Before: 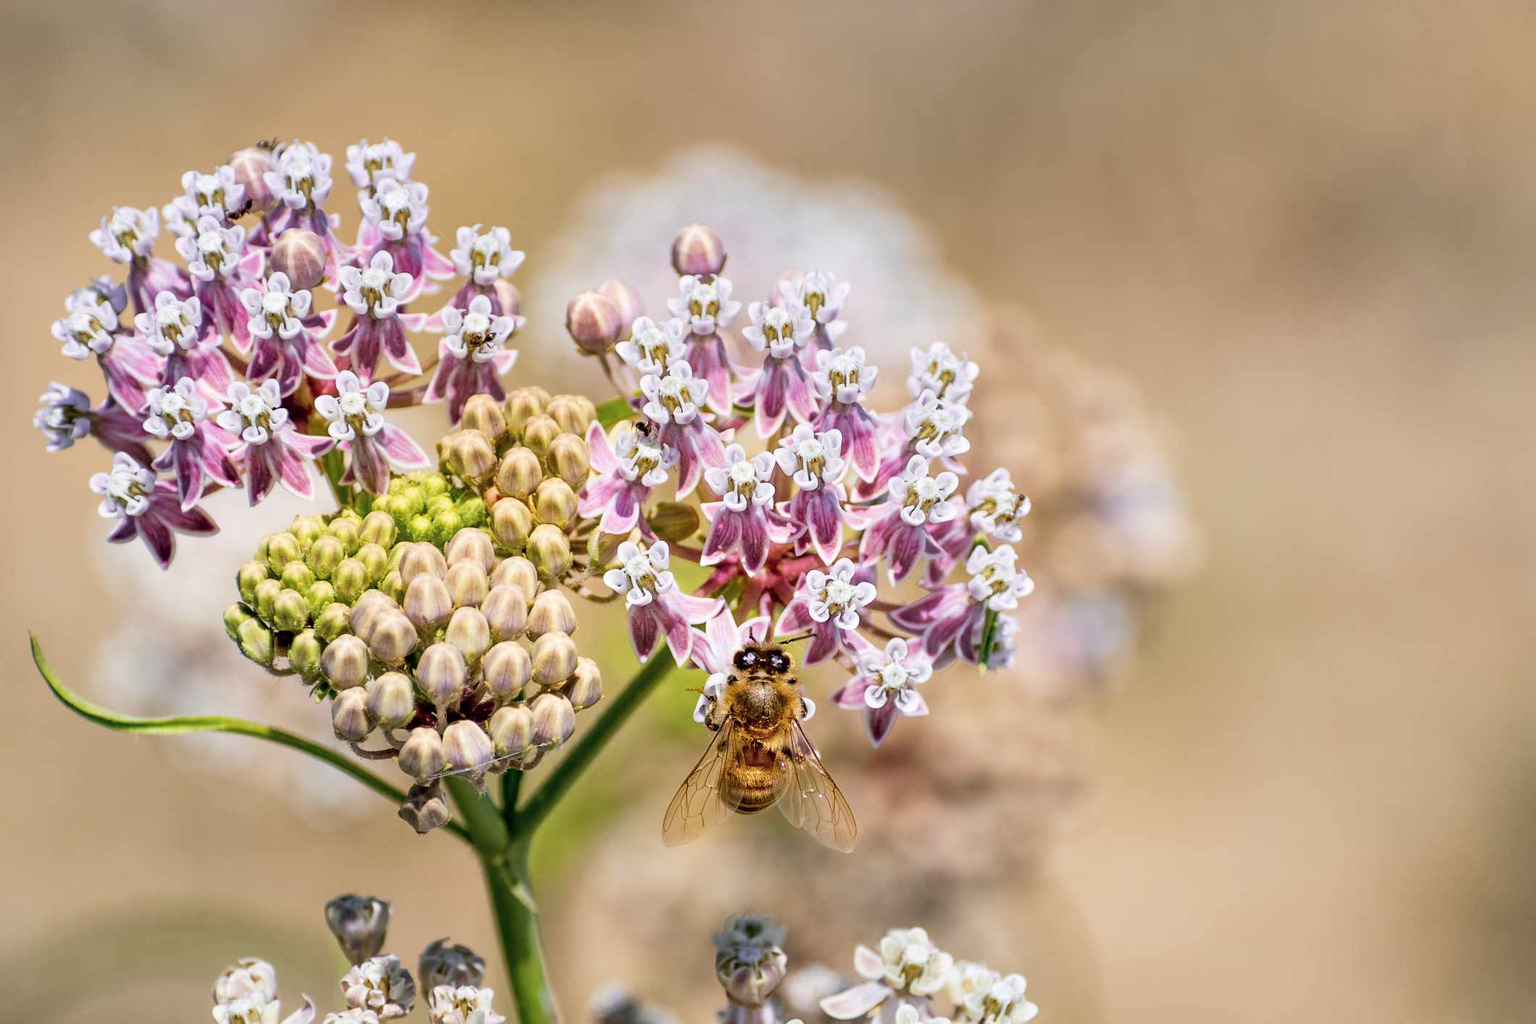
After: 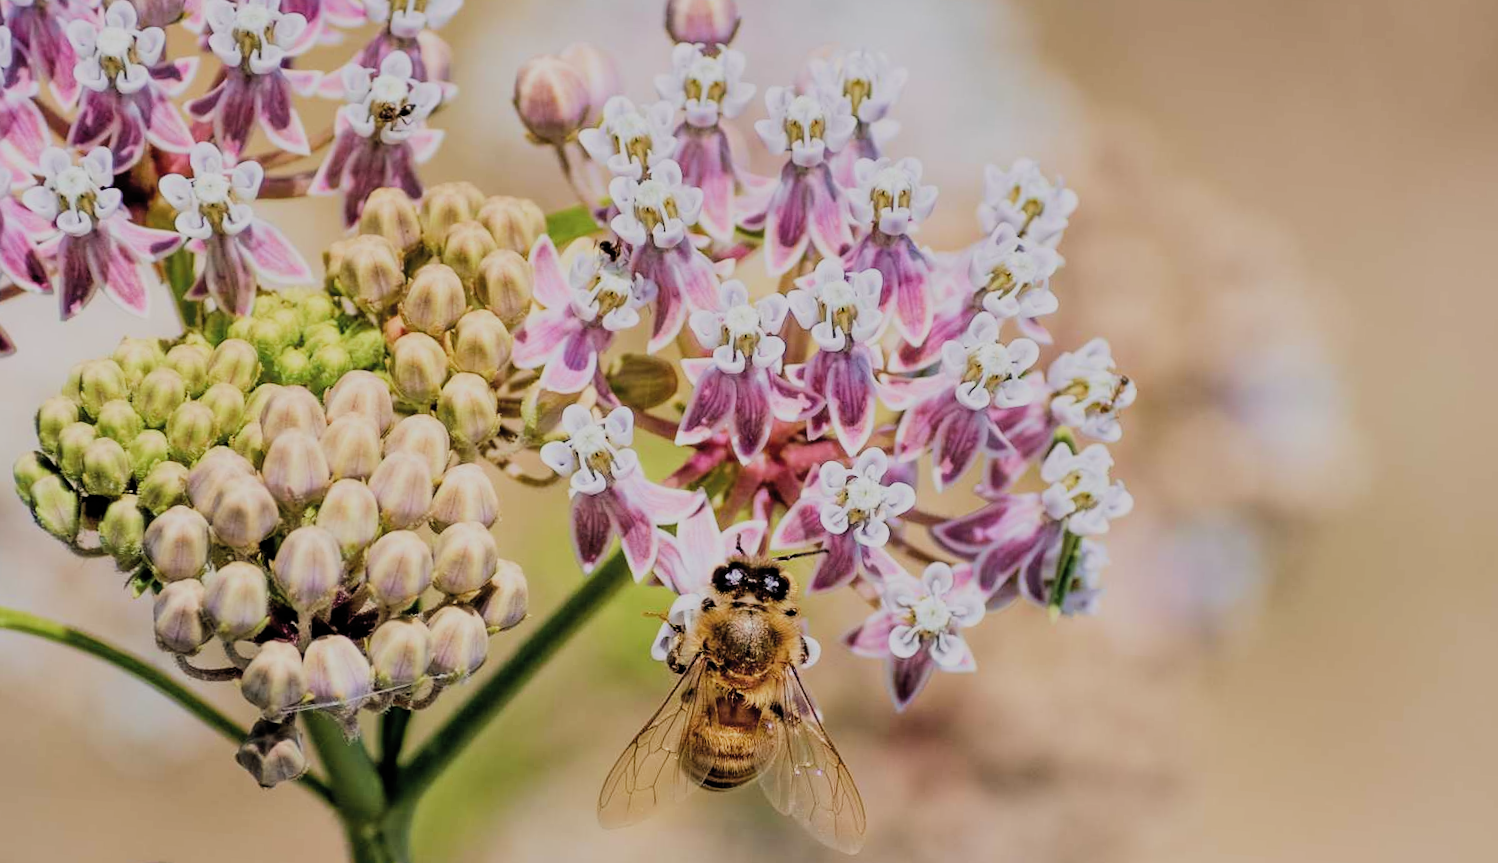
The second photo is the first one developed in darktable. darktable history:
crop and rotate: angle -3.91°, left 9.907%, top 20.72%, right 12.386%, bottom 12.1%
filmic rgb: black relative exposure -6.75 EV, white relative exposure 5.9 EV, hardness 2.71, color science v4 (2020)
